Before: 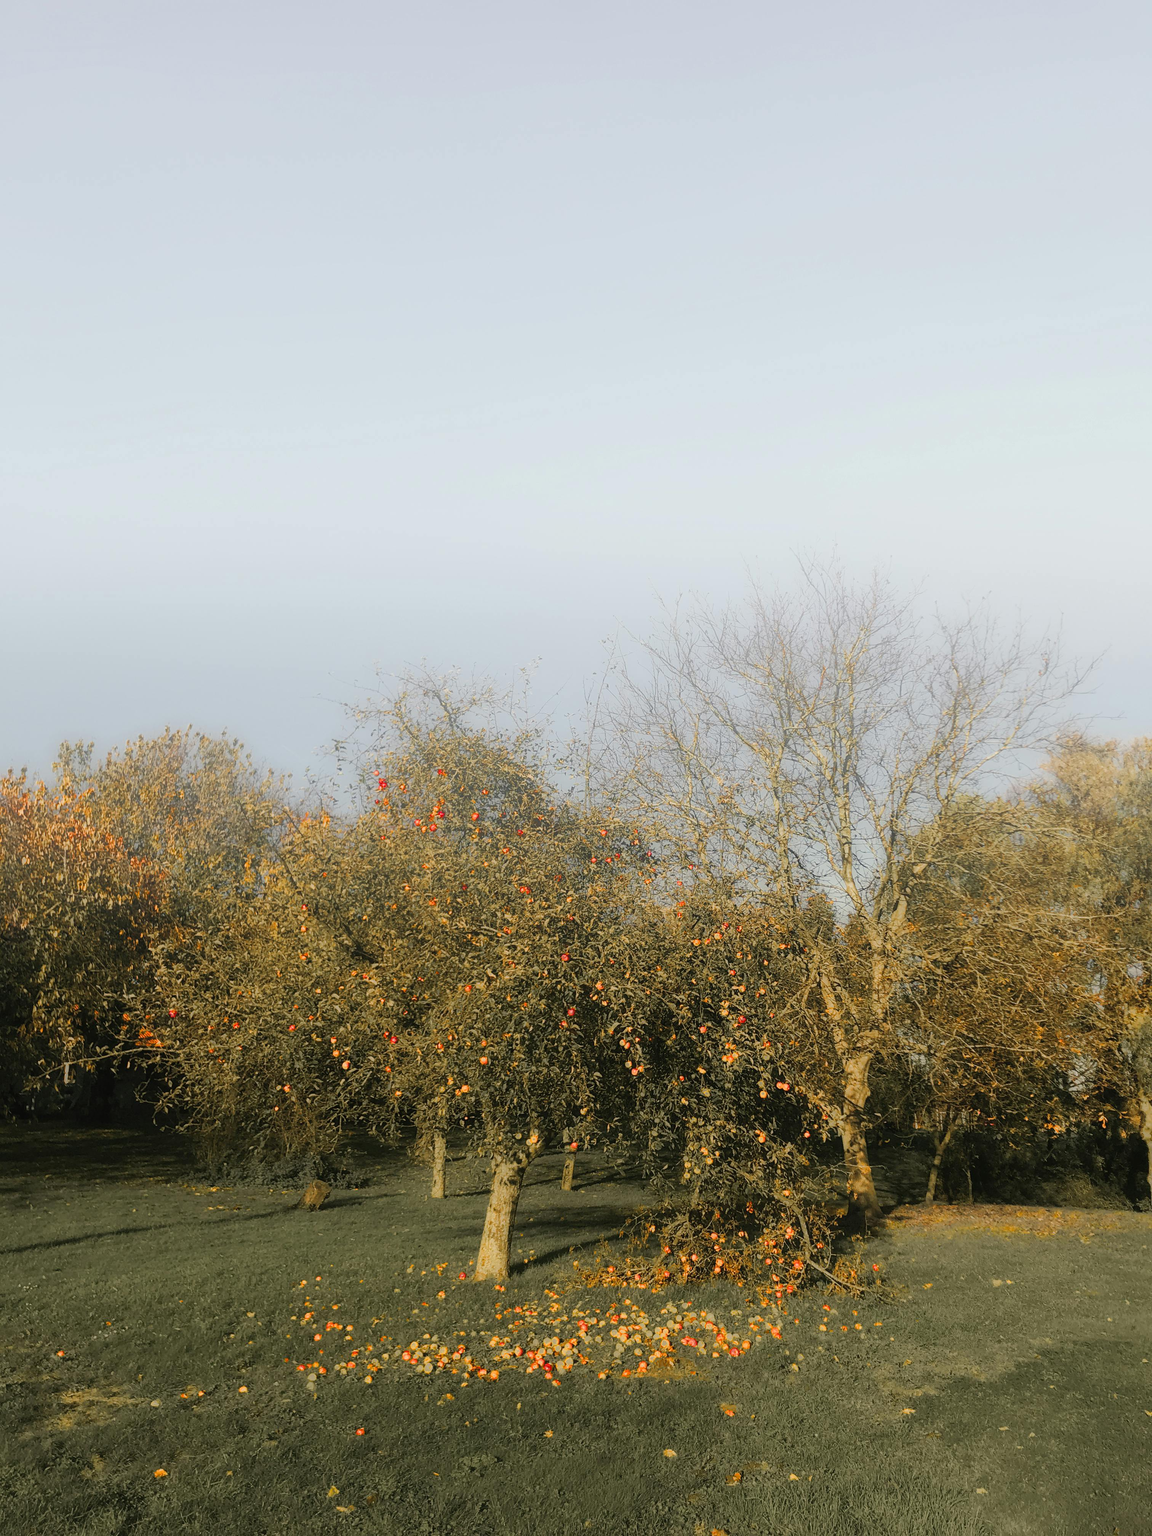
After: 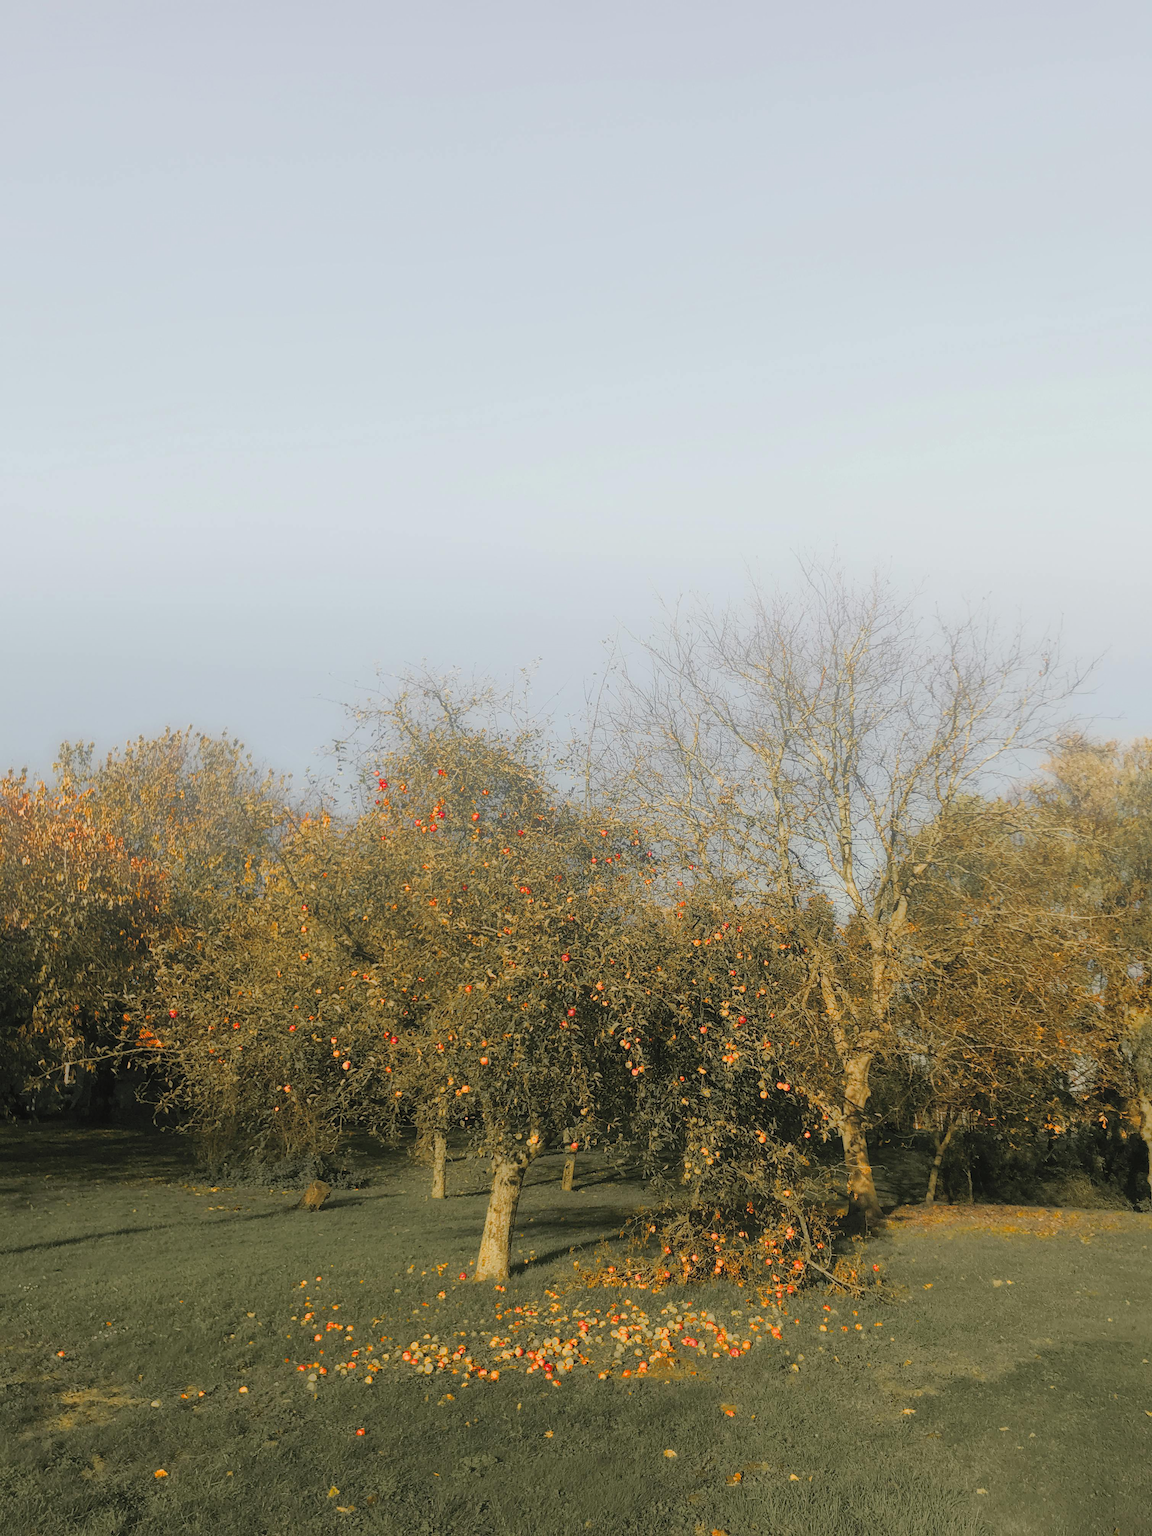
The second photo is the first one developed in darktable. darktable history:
tone curve: curves: ch0 [(0, 0) (0.003, 0.005) (0.011, 0.016) (0.025, 0.036) (0.044, 0.071) (0.069, 0.112) (0.1, 0.149) (0.136, 0.187) (0.177, 0.228) (0.224, 0.272) (0.277, 0.32) (0.335, 0.374) (0.399, 0.429) (0.468, 0.479) (0.543, 0.538) (0.623, 0.609) (0.709, 0.697) (0.801, 0.789) (0.898, 0.876) (1, 1)], color space Lab, independent channels, preserve colors none
